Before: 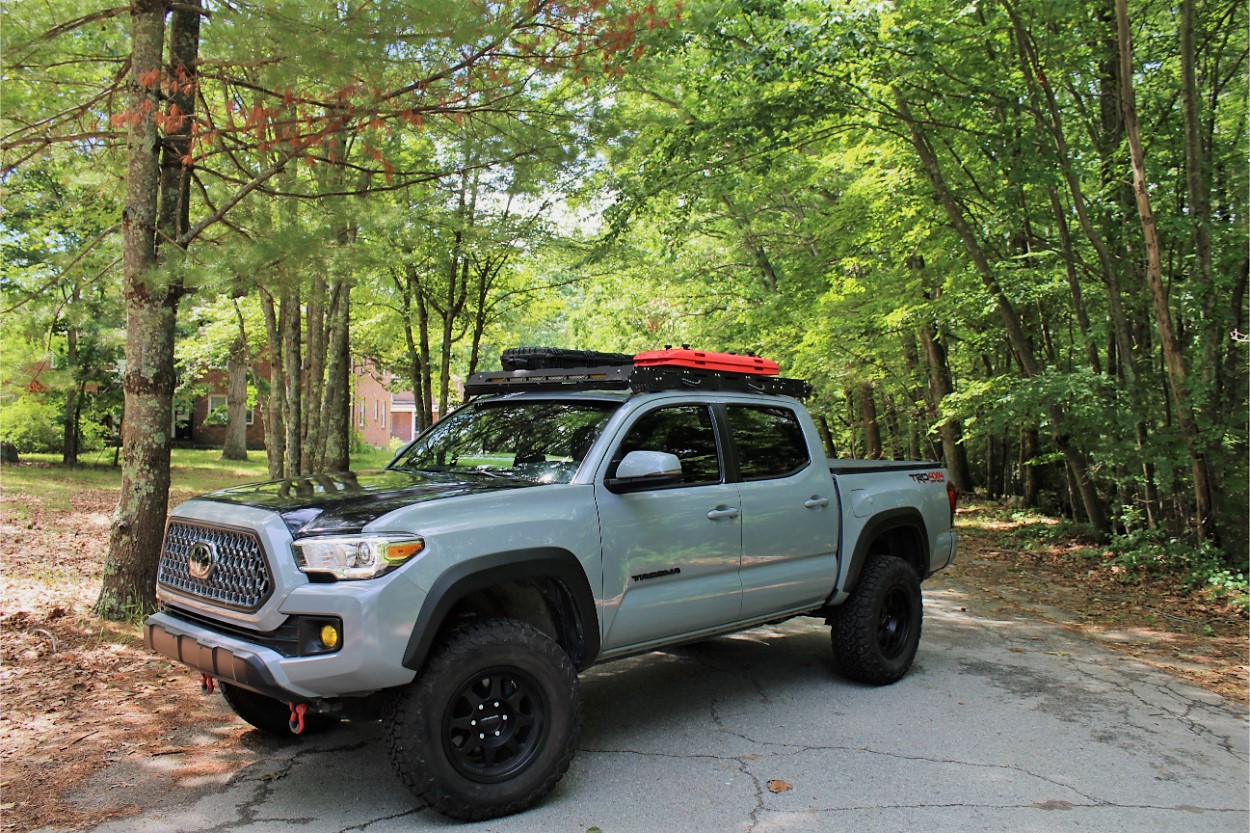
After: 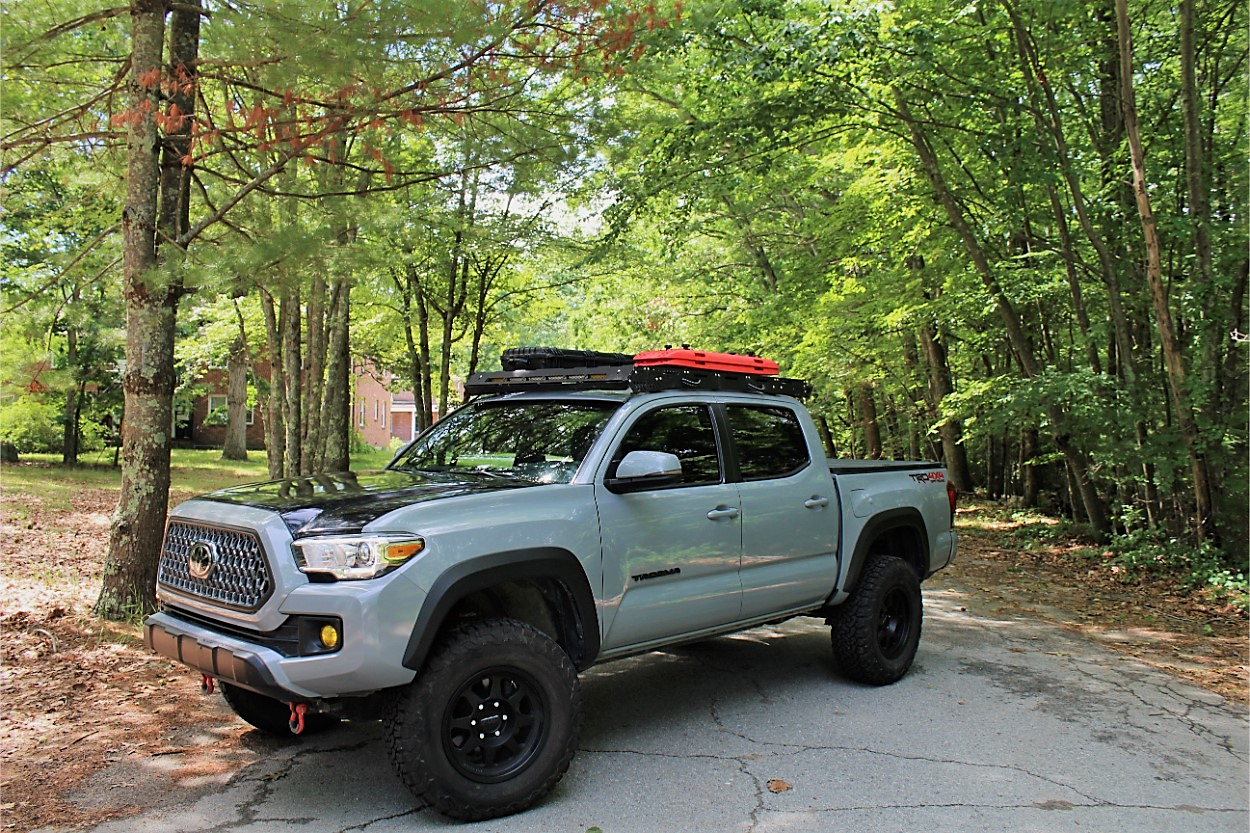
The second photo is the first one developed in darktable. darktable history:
sharpen: radius 1.903, amount 0.405, threshold 1.571
